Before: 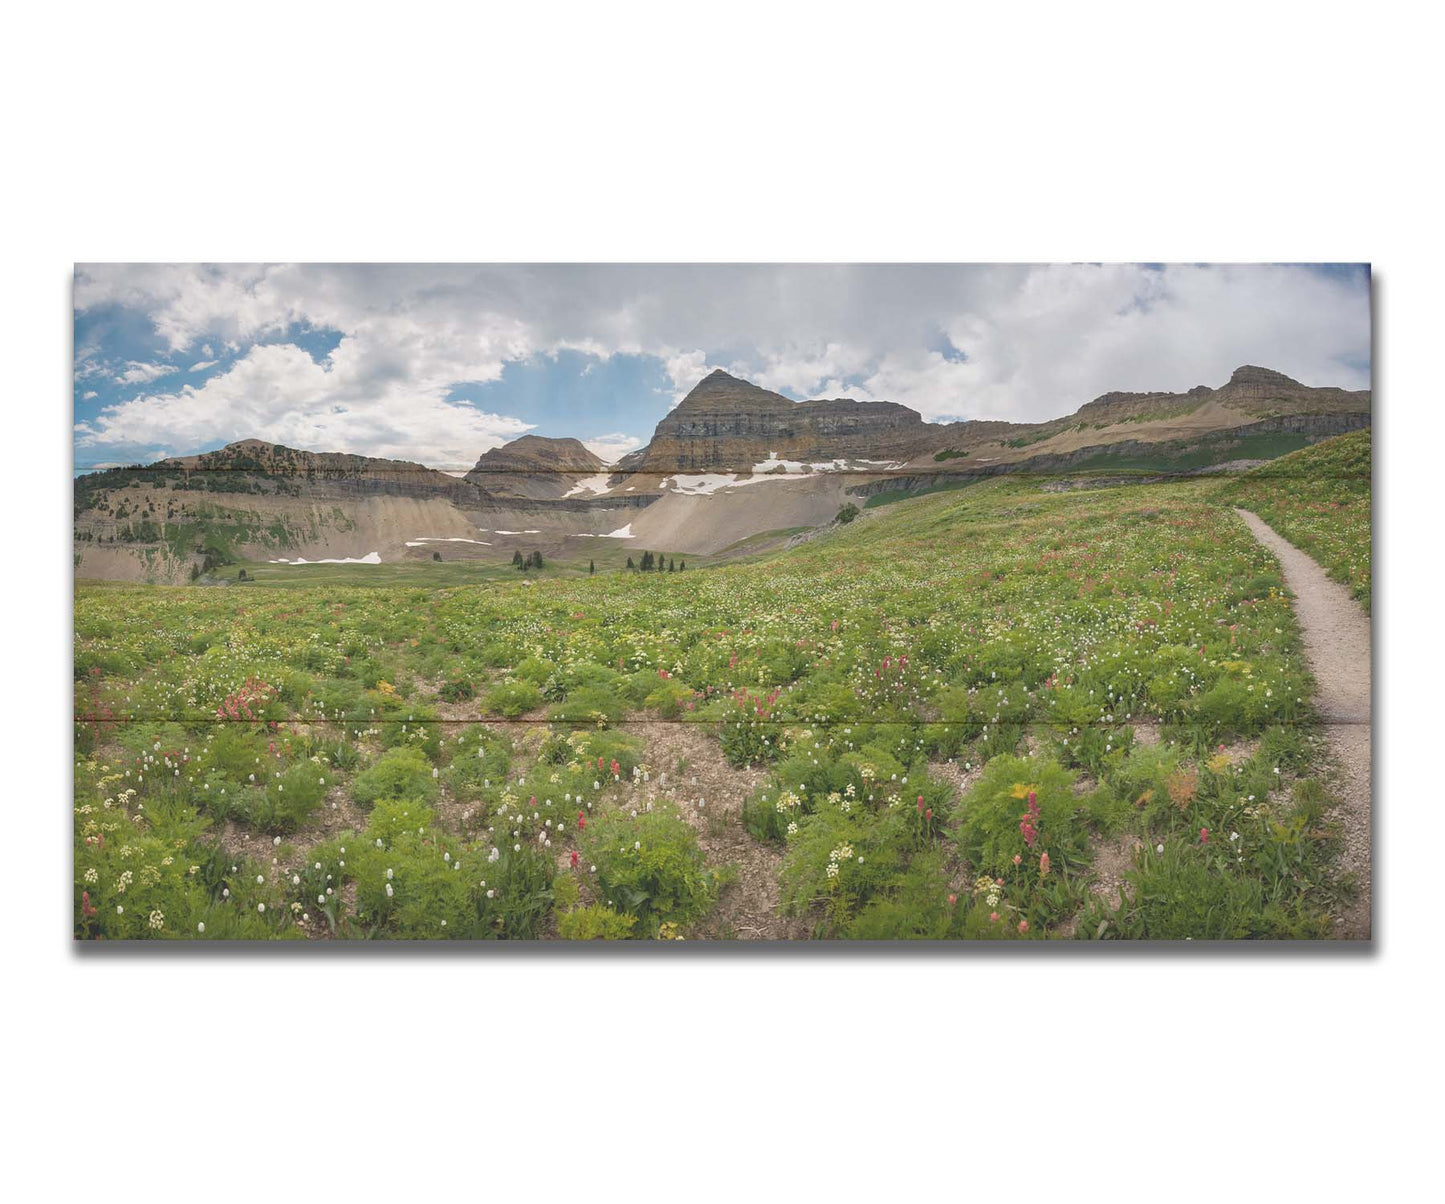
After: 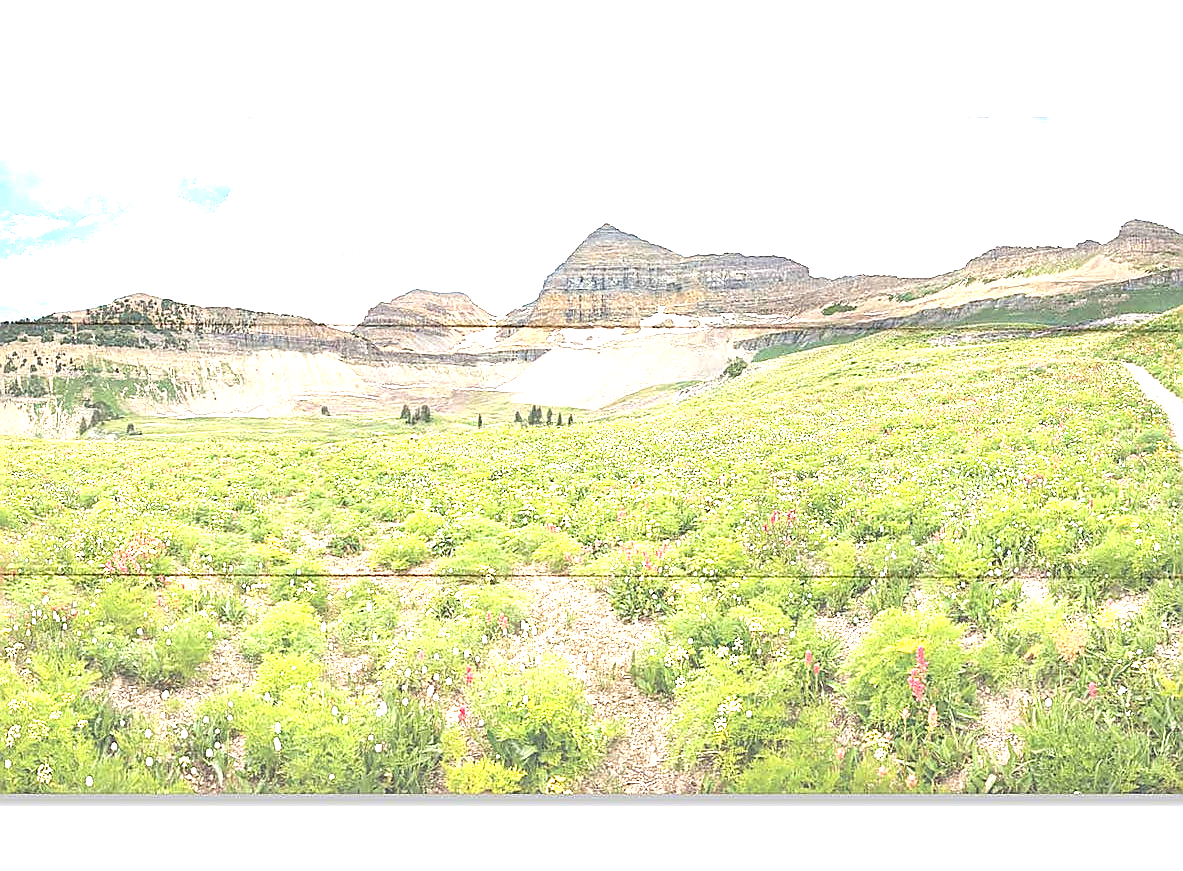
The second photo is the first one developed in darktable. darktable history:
crop: left 7.788%, top 12.139%, right 10.301%, bottom 15.481%
sharpen: radius 1.416, amount 1.246, threshold 0.648
exposure: exposure 2.179 EV, compensate highlight preservation false
